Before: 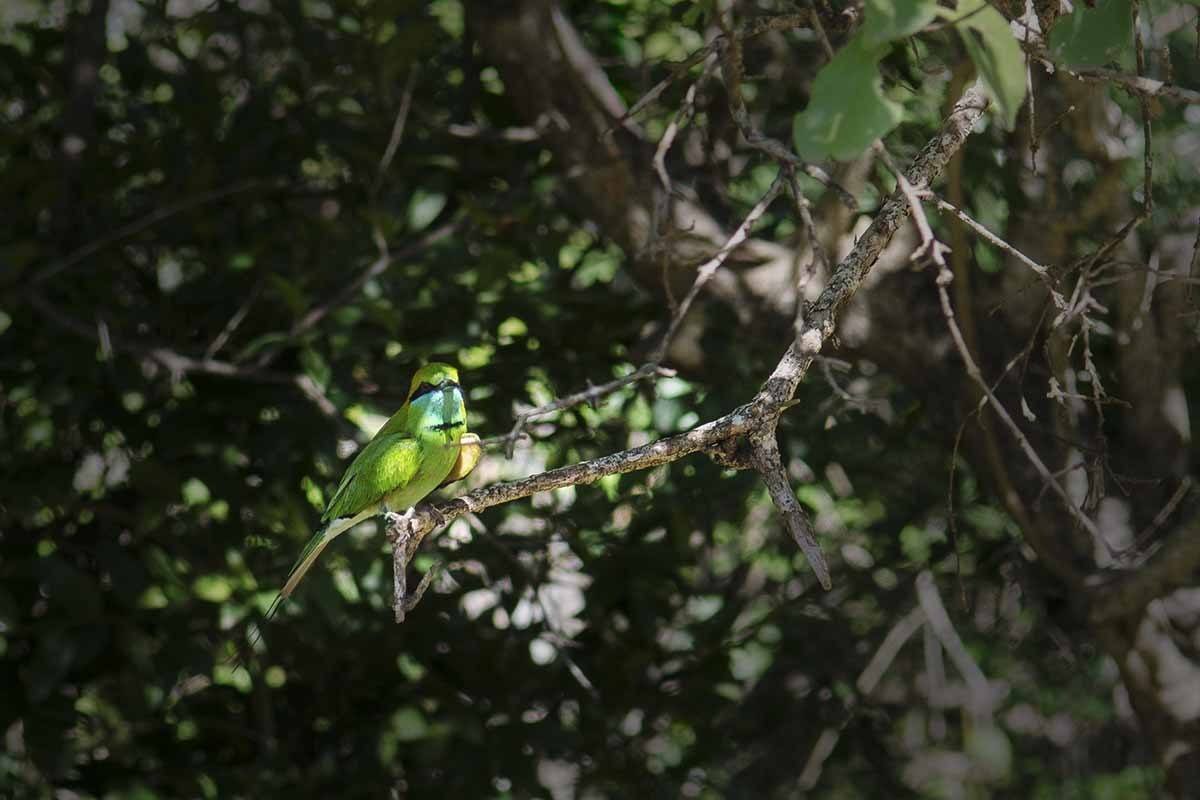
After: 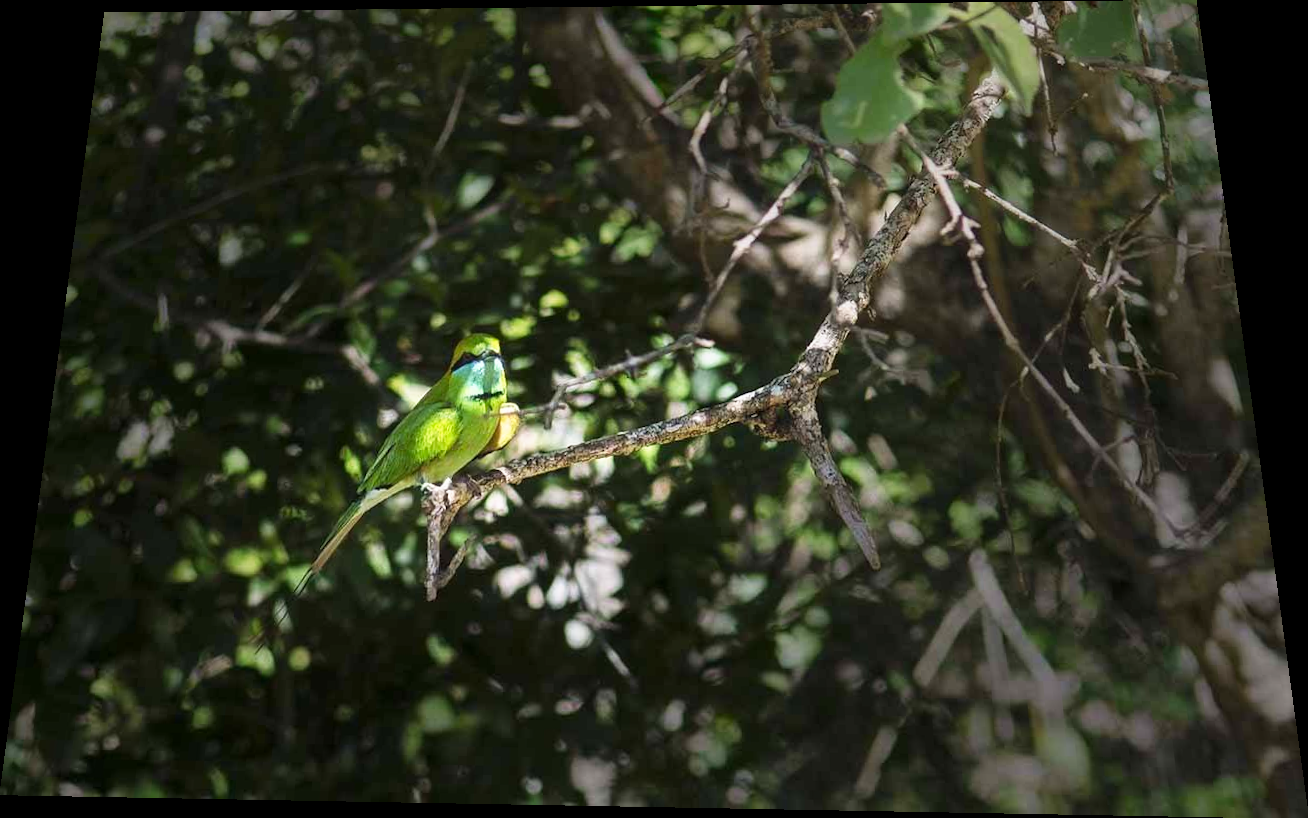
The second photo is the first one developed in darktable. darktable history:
color balance rgb: global vibrance 20%
rotate and perspective: rotation 0.128°, lens shift (vertical) -0.181, lens shift (horizontal) -0.044, shear 0.001, automatic cropping off
base curve: curves: ch0 [(0, 0) (0.688, 0.865) (1, 1)], preserve colors none
